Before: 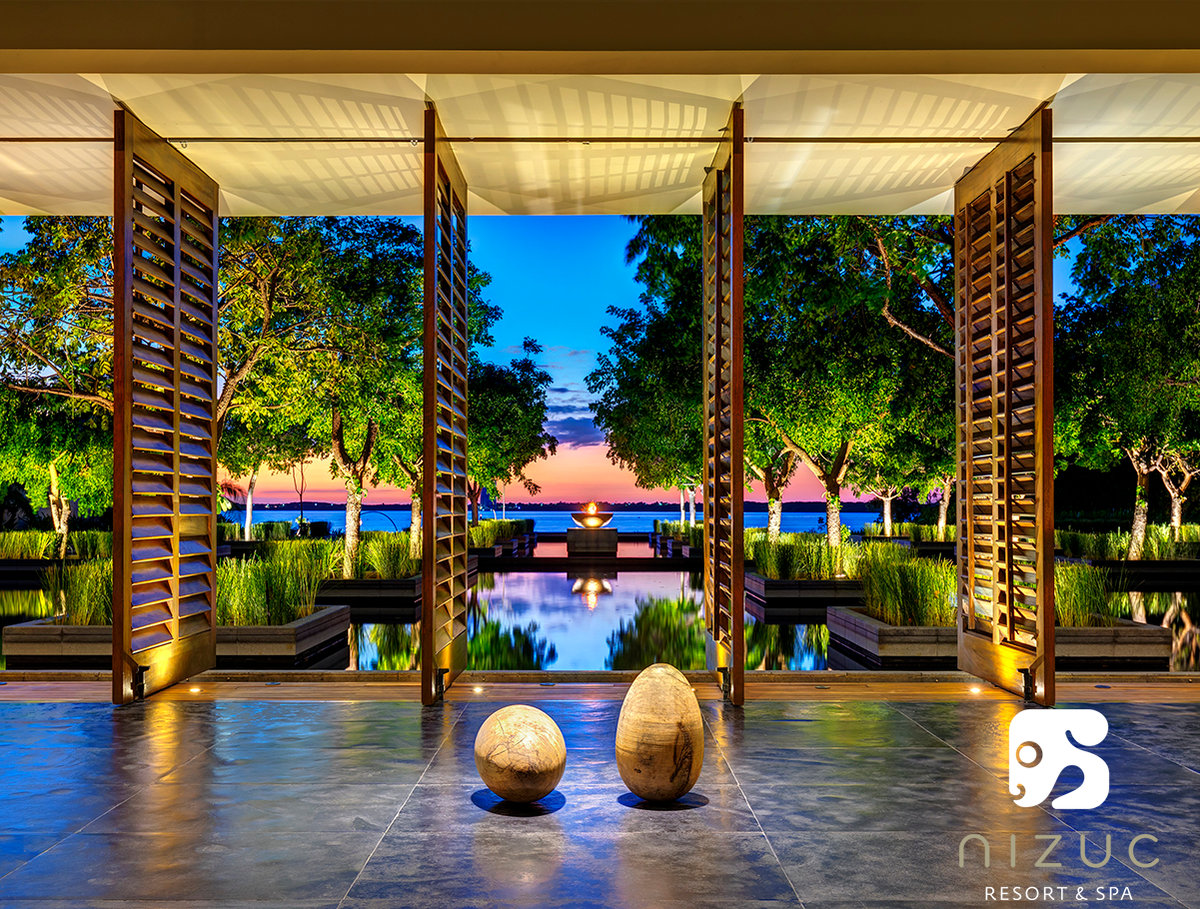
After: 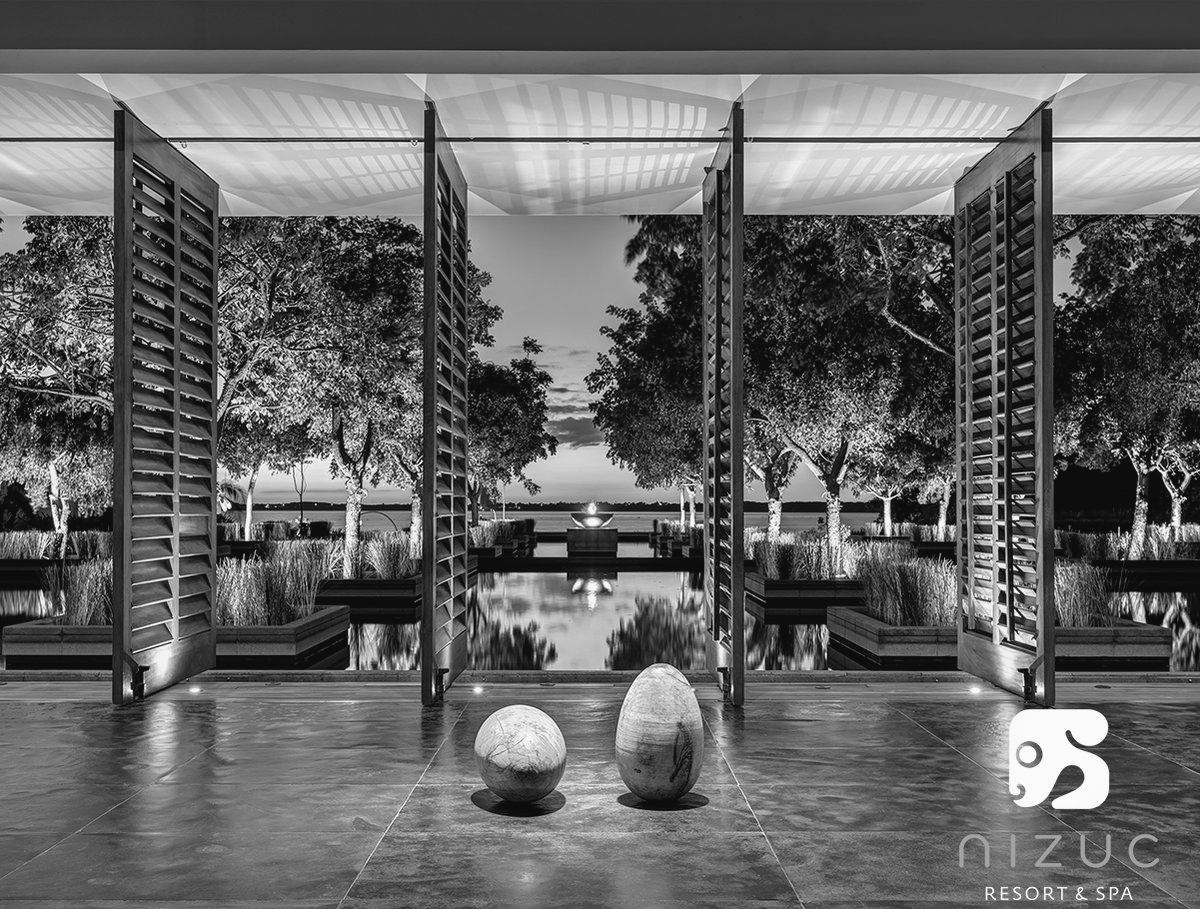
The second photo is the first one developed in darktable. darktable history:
monochrome: on, module defaults
white balance: red 0.974, blue 1.044
color balance: lift [1.003, 0.993, 1.001, 1.007], gamma [1.018, 1.072, 0.959, 0.928], gain [0.974, 0.873, 1.031, 1.127]
